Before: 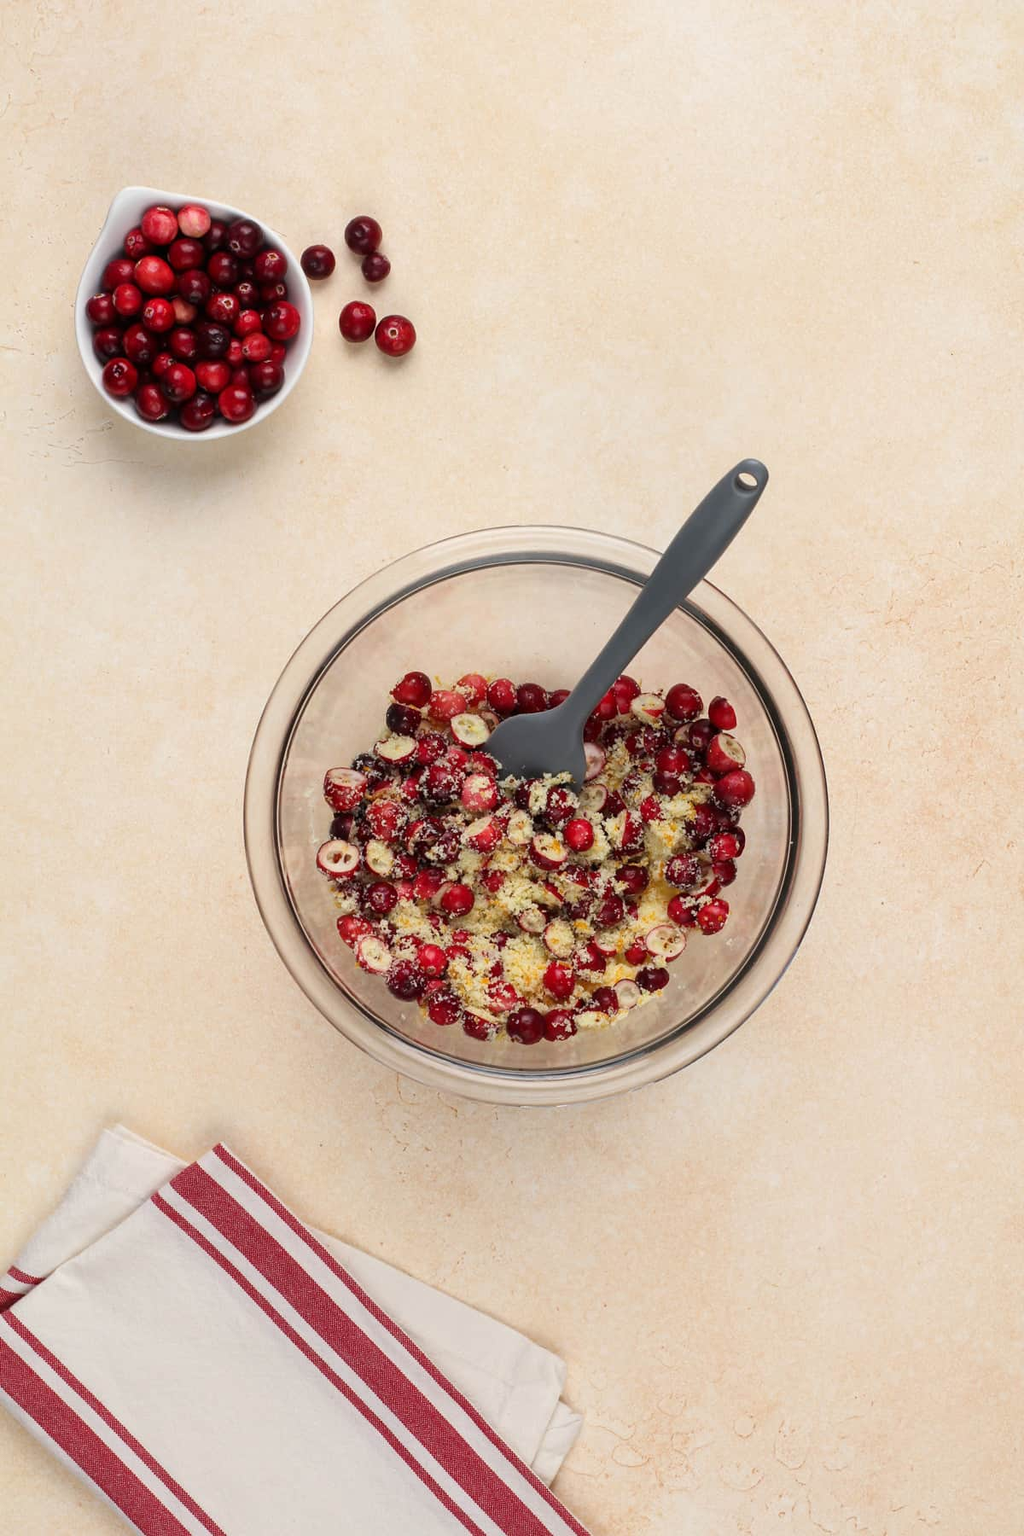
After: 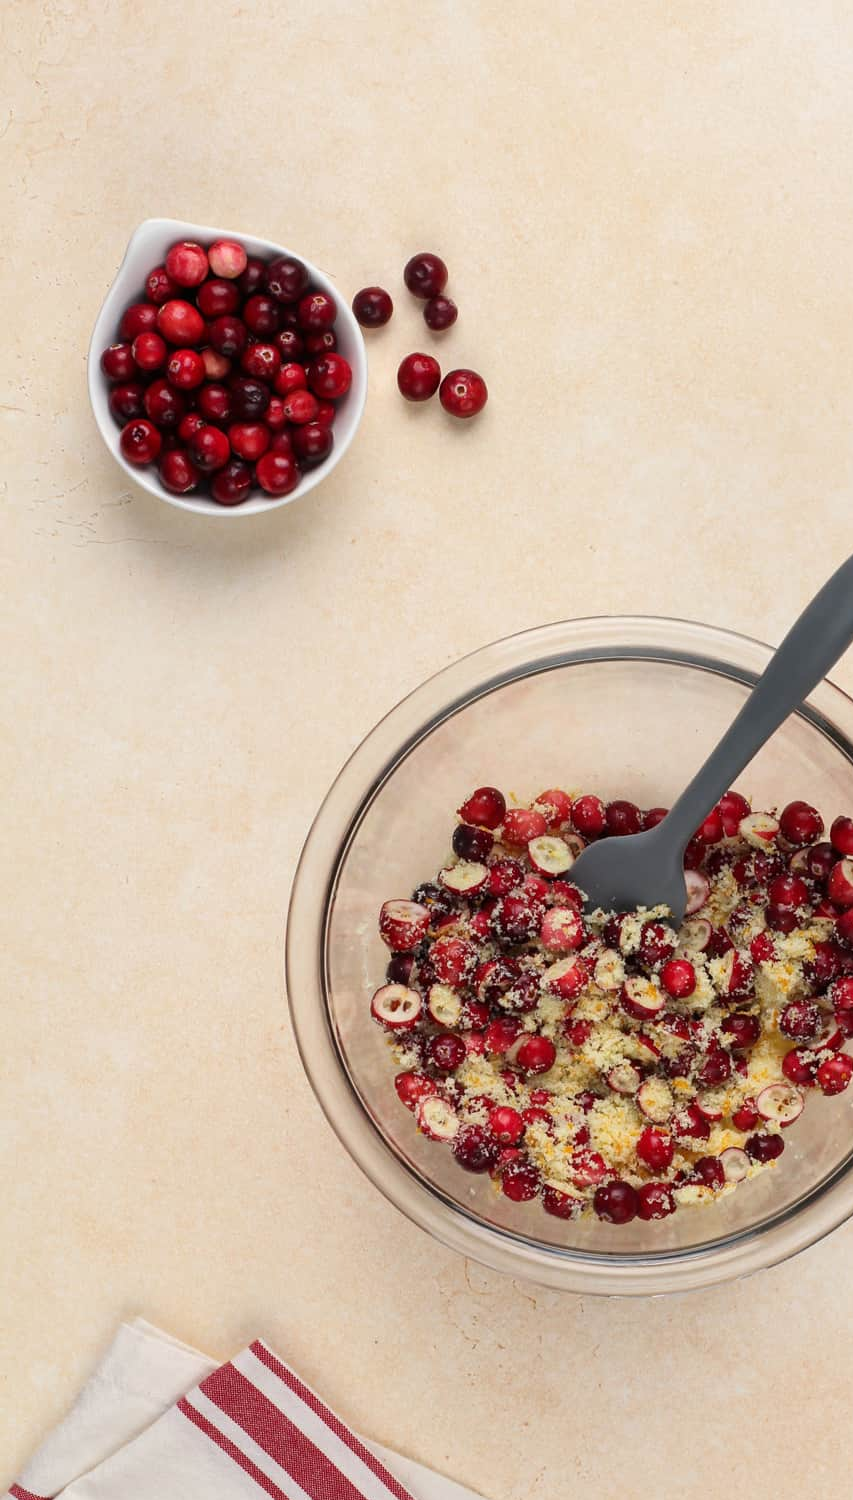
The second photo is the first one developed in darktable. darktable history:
tone equalizer: on, module defaults
crop: right 28.885%, bottom 16.626%
